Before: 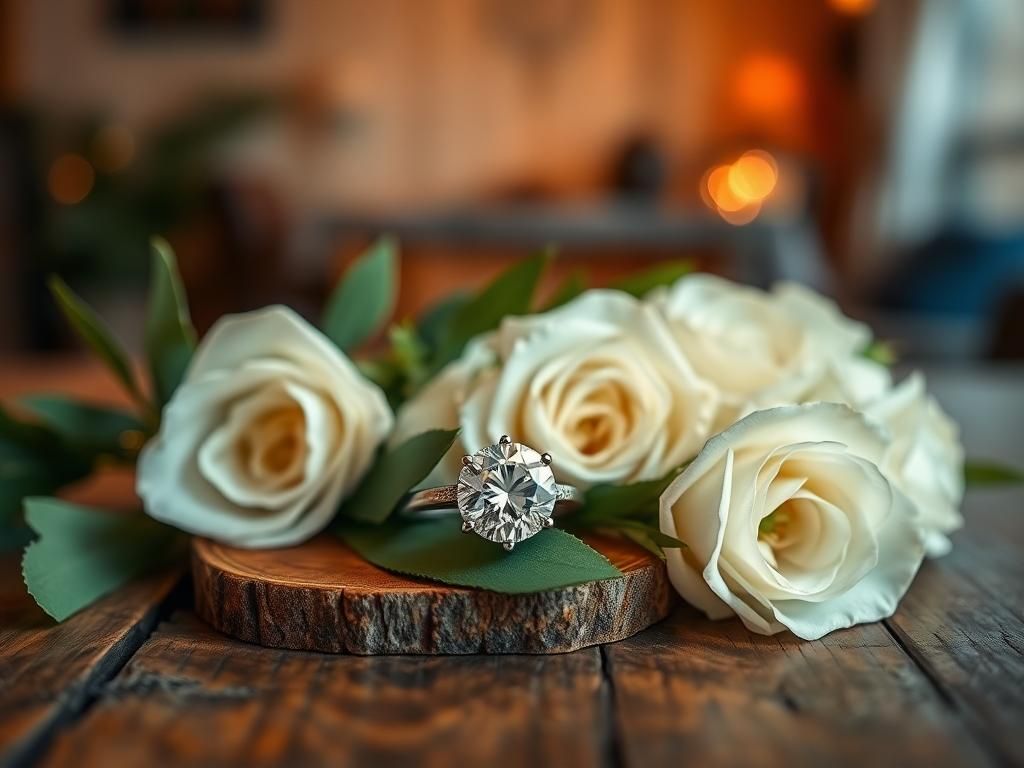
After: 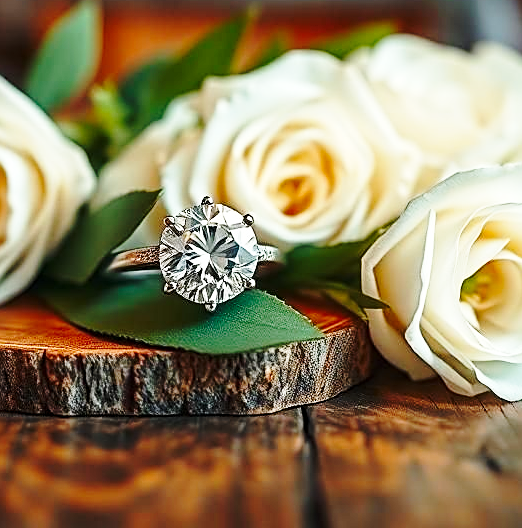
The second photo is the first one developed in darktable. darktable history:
sharpen: on, module defaults
base curve: curves: ch0 [(0, 0) (0.032, 0.037) (0.105, 0.228) (0.435, 0.76) (0.856, 0.983) (1, 1)], preserve colors none
crop and rotate: left 29.103%, top 31.235%, right 19.827%
